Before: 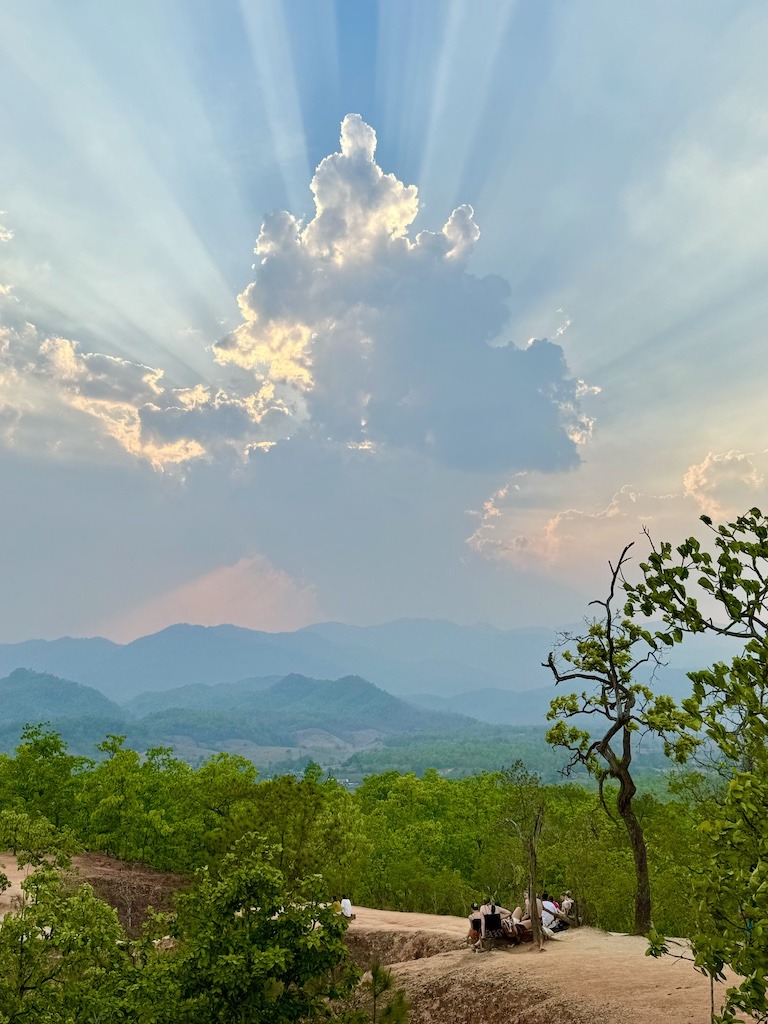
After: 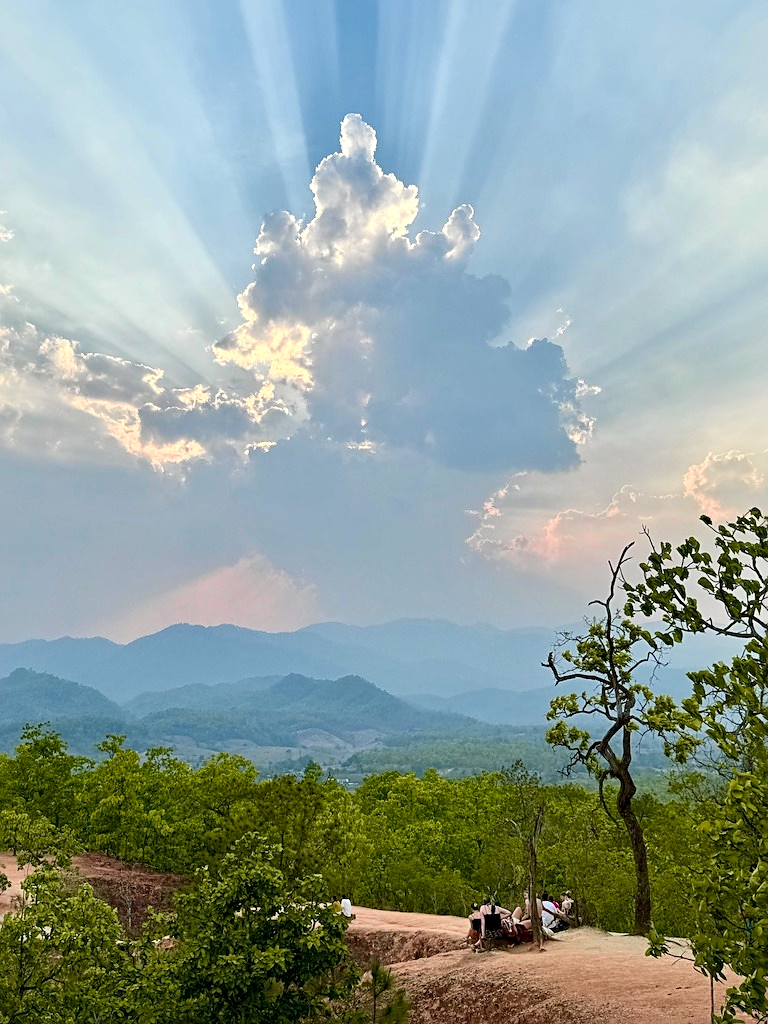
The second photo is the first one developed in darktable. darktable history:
local contrast: mode bilateral grid, contrast 20, coarseness 50, detail 130%, midtone range 0.2
tone curve: curves: ch0 [(0, 0.012) (0.056, 0.046) (0.218, 0.213) (0.606, 0.62) (0.82, 0.846) (1, 1)]; ch1 [(0, 0) (0.226, 0.261) (0.403, 0.437) (0.469, 0.472) (0.495, 0.499) (0.508, 0.503) (0.545, 0.555) (0.59, 0.598) (0.686, 0.728) (1, 1)]; ch2 [(0, 0) (0.269, 0.299) (0.459, 0.45) (0.498, 0.499) (0.523, 0.512) (0.568, 0.558) (0.634, 0.617) (0.698, 0.677) (0.806, 0.769) (1, 1)], color space Lab, independent channels, preserve colors none
sharpen: radius 1.864, amount 0.398, threshold 1.271
